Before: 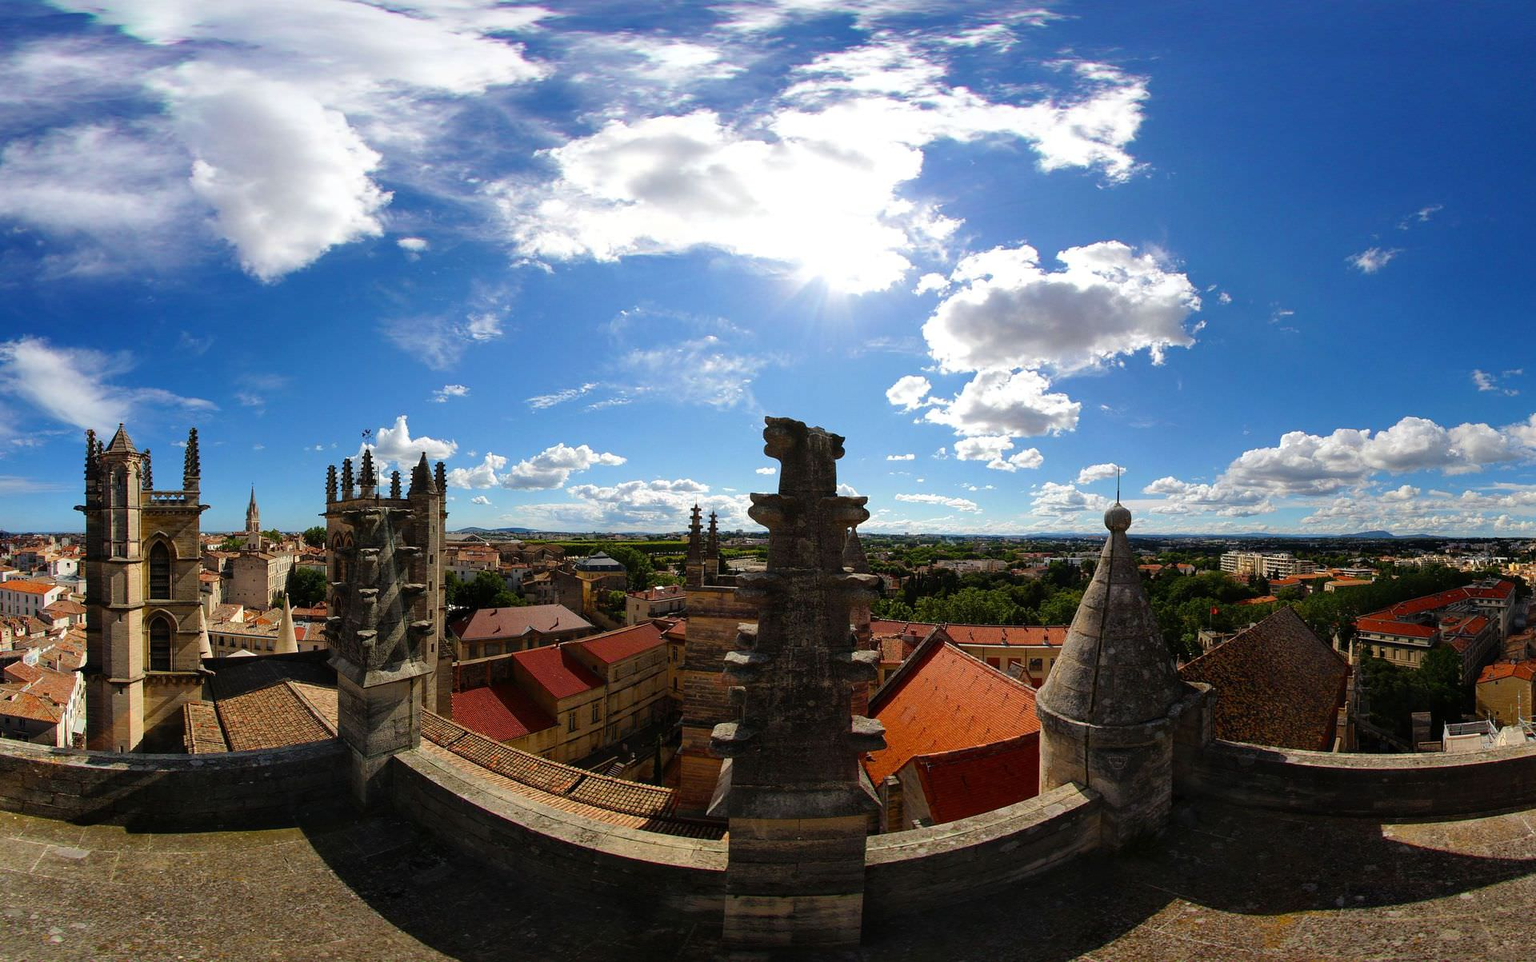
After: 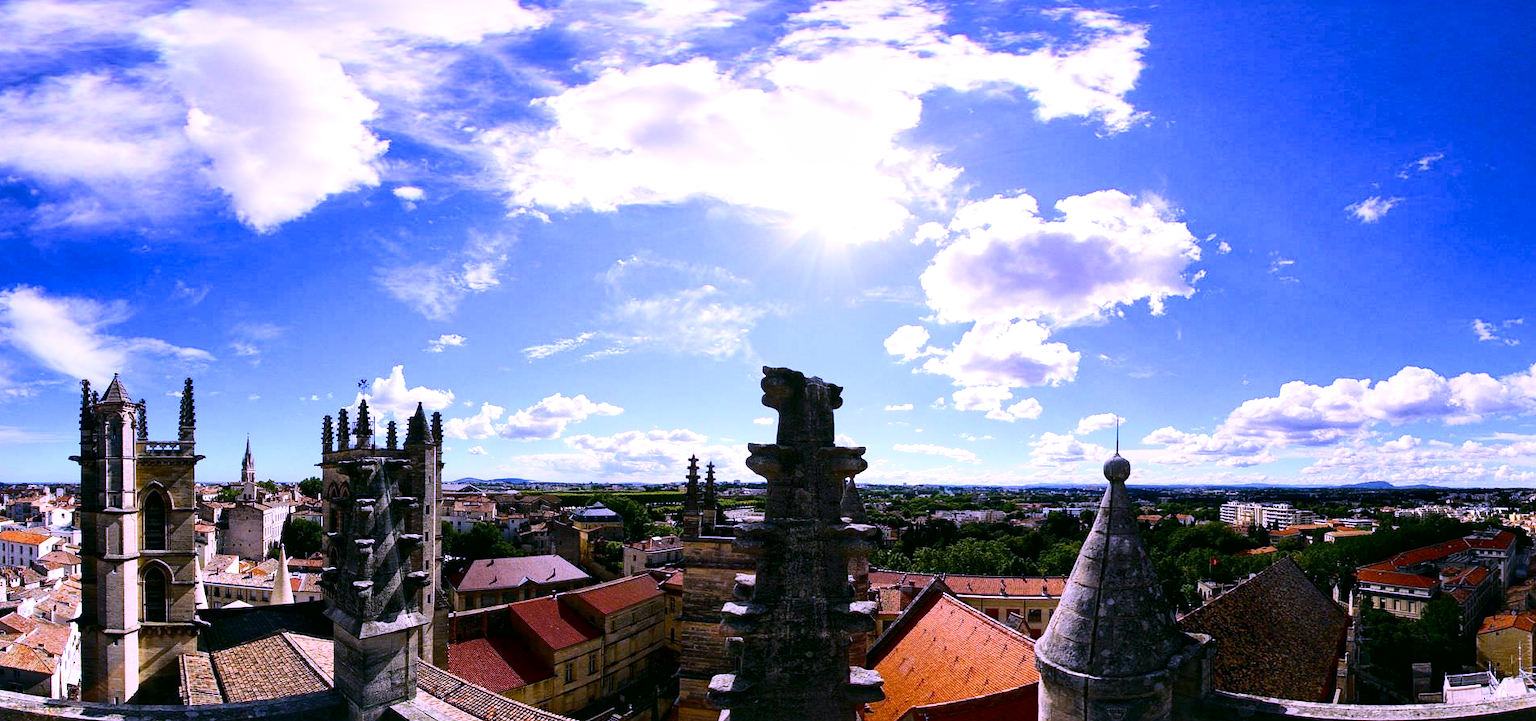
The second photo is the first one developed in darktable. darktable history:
crop: left 0.387%, top 5.469%, bottom 19.809%
color correction: highlights a* 4.02, highlights b* 4.98, shadows a* -7.55, shadows b* 4.98
white balance: red 0.98, blue 1.61
contrast brightness saturation: contrast 0.28
local contrast: mode bilateral grid, contrast 20, coarseness 50, detail 141%, midtone range 0.2
exposure: exposure 0.636 EV, compensate highlight preservation false
graduated density: rotation -0.352°, offset 57.64
